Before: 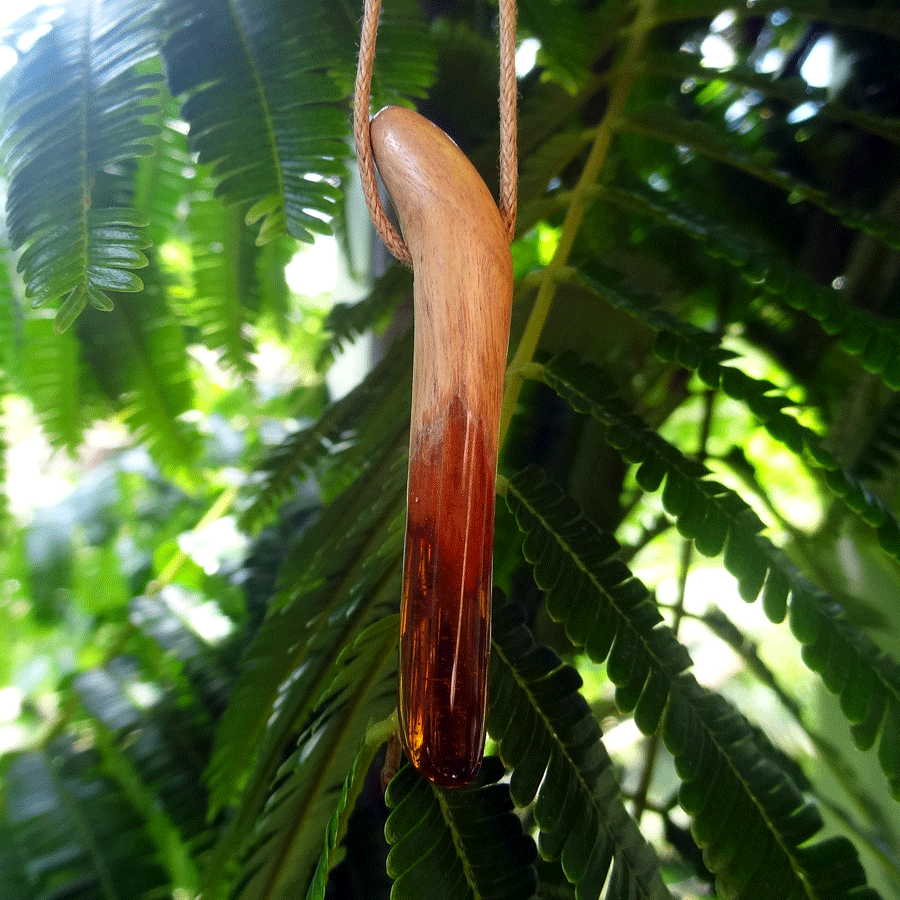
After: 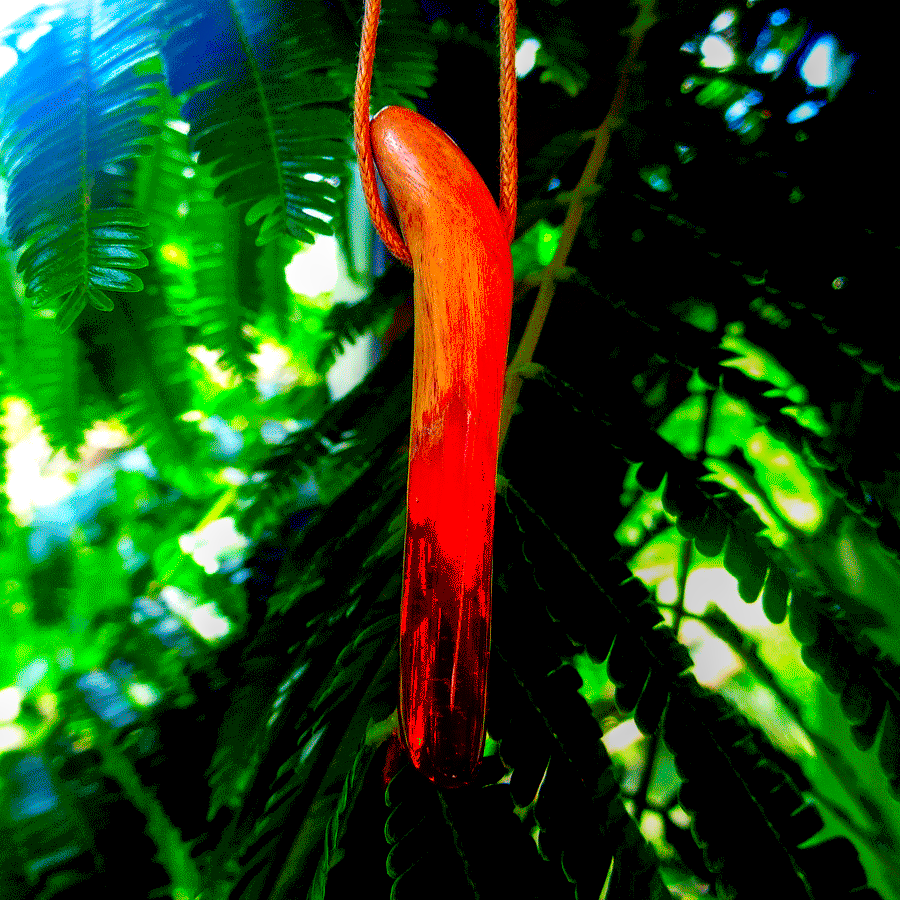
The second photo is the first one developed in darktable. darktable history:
color correction: highlights b* 0.001, saturation 2.95
local contrast: detail 144%
exposure: black level correction 0.056, exposure -0.038 EV, compensate exposure bias true, compensate highlight preservation false
